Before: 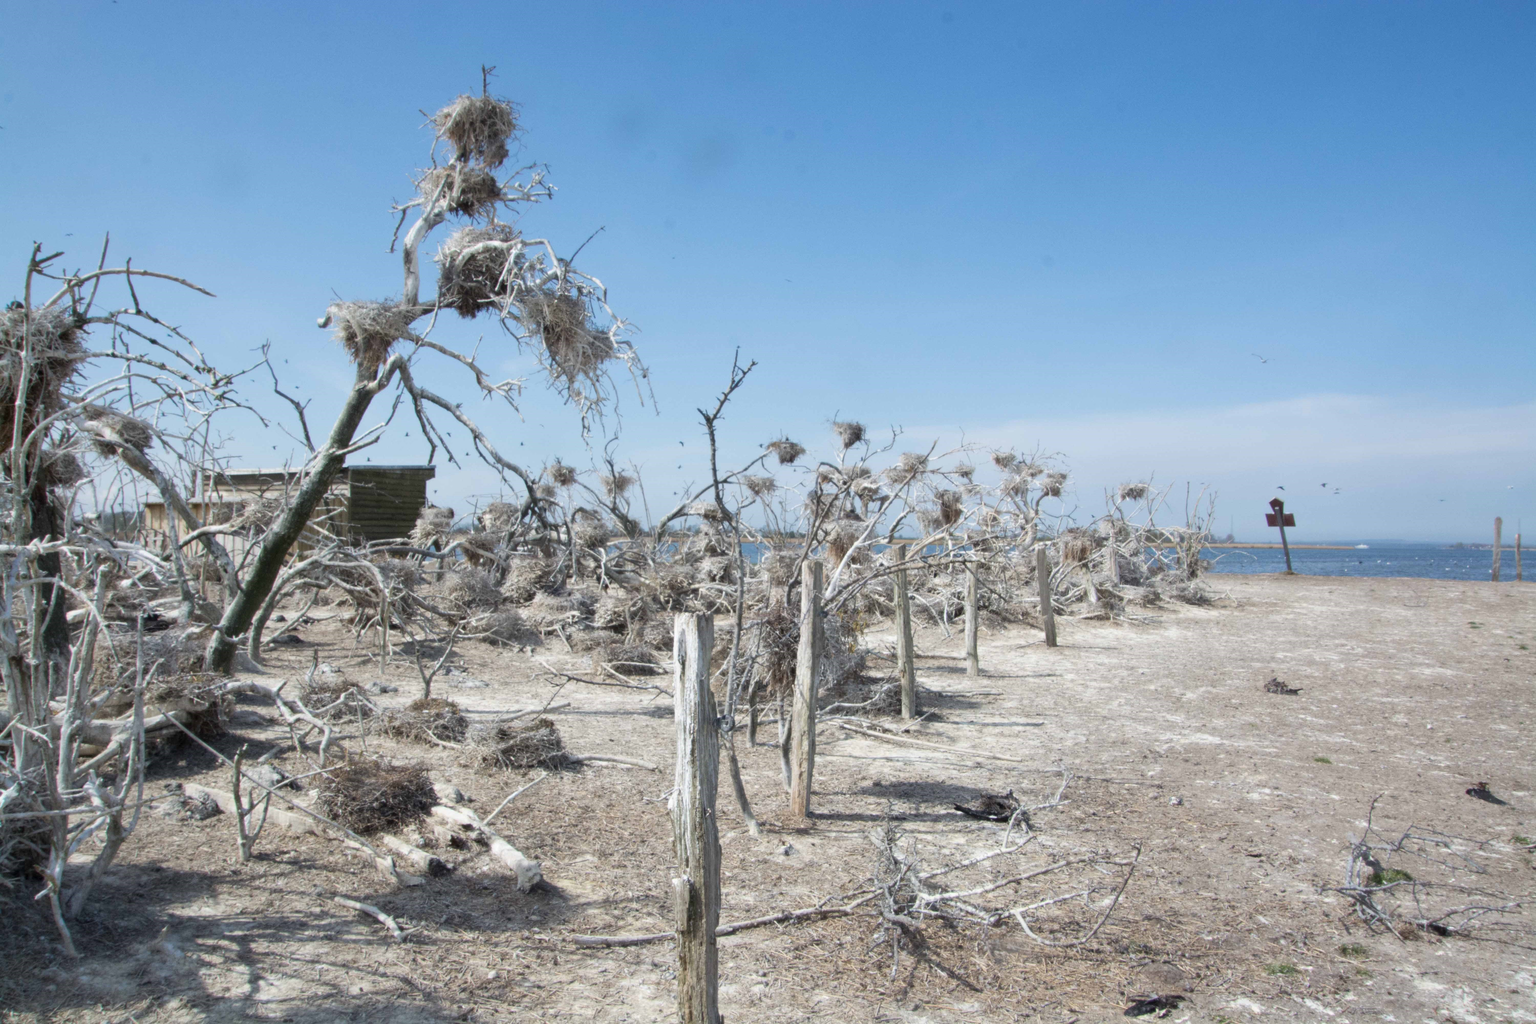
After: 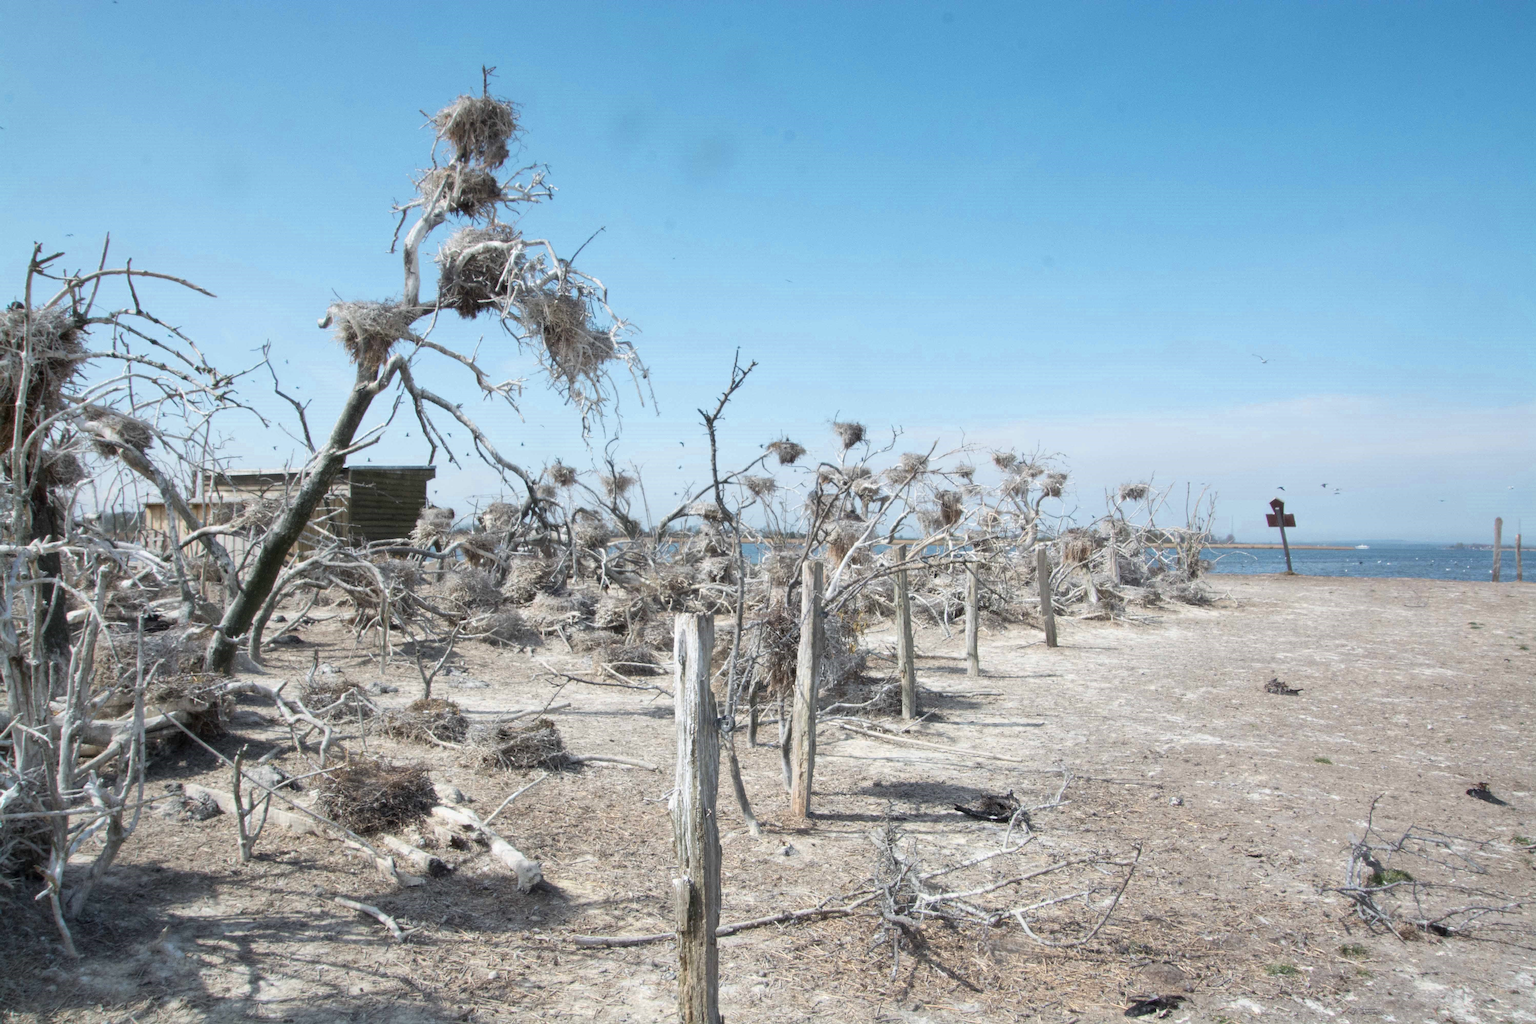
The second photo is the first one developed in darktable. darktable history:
bloom: size 13.65%, threshold 98.39%, strength 4.82%
sharpen: on, module defaults
color zones: curves: ch0 [(0.018, 0.548) (0.197, 0.654) (0.425, 0.447) (0.605, 0.658) (0.732, 0.579)]; ch1 [(0.105, 0.531) (0.224, 0.531) (0.386, 0.39) (0.618, 0.456) (0.732, 0.456) (0.956, 0.421)]; ch2 [(0.039, 0.583) (0.215, 0.465) (0.399, 0.544) (0.465, 0.548) (0.614, 0.447) (0.724, 0.43) (0.882, 0.623) (0.956, 0.632)]
